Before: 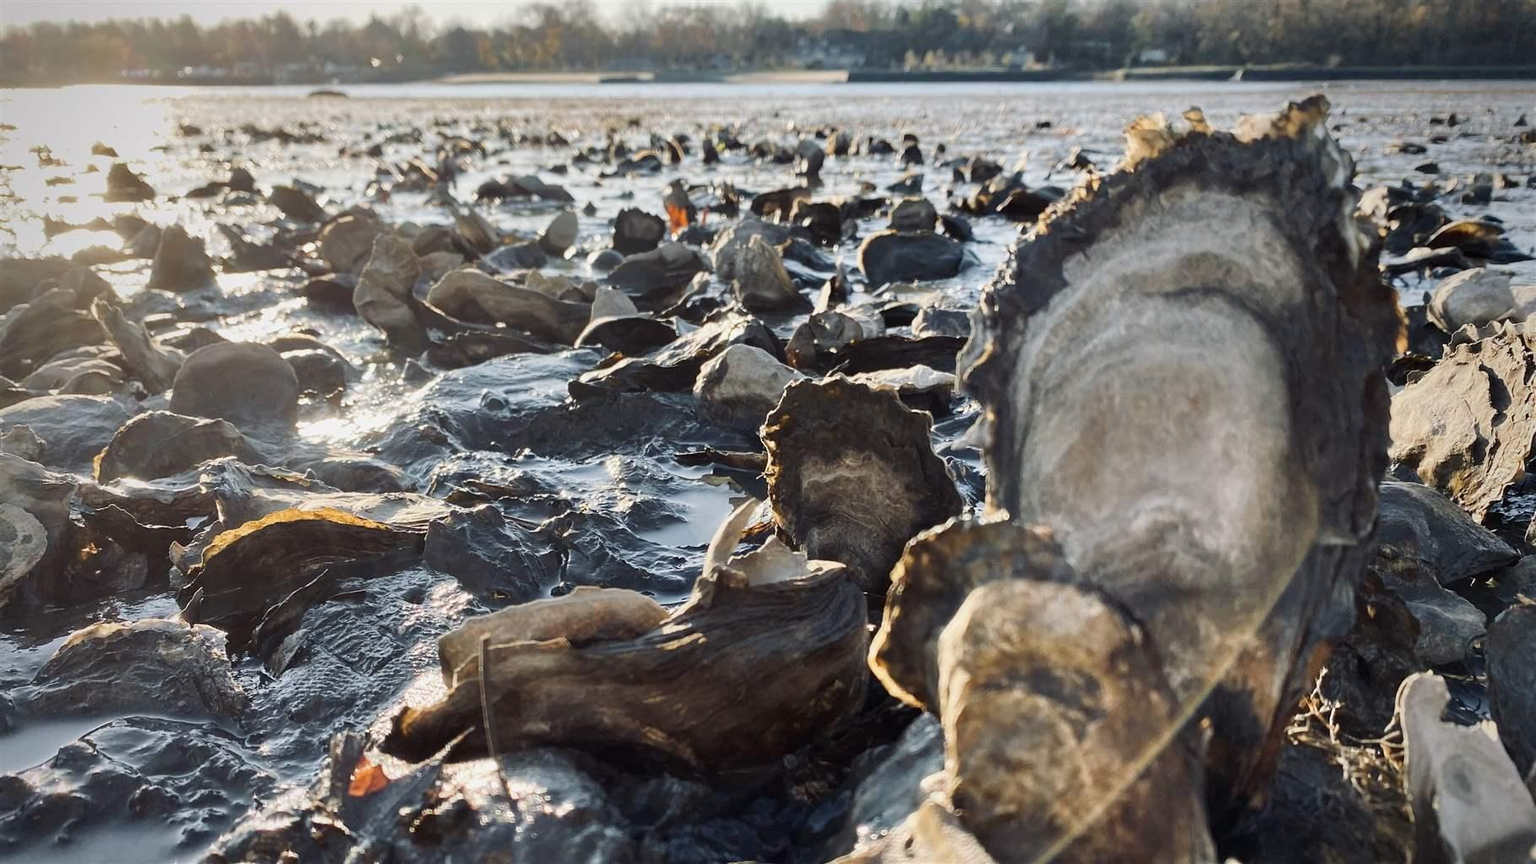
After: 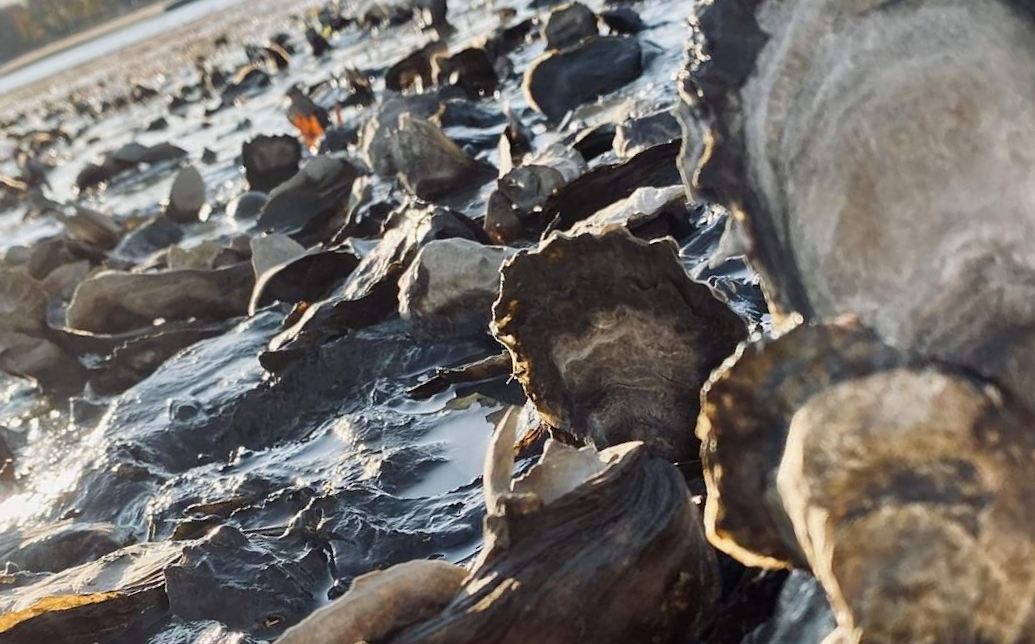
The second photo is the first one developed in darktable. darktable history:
crop and rotate: angle 20.96°, left 6.885%, right 3.809%, bottom 1.182%
